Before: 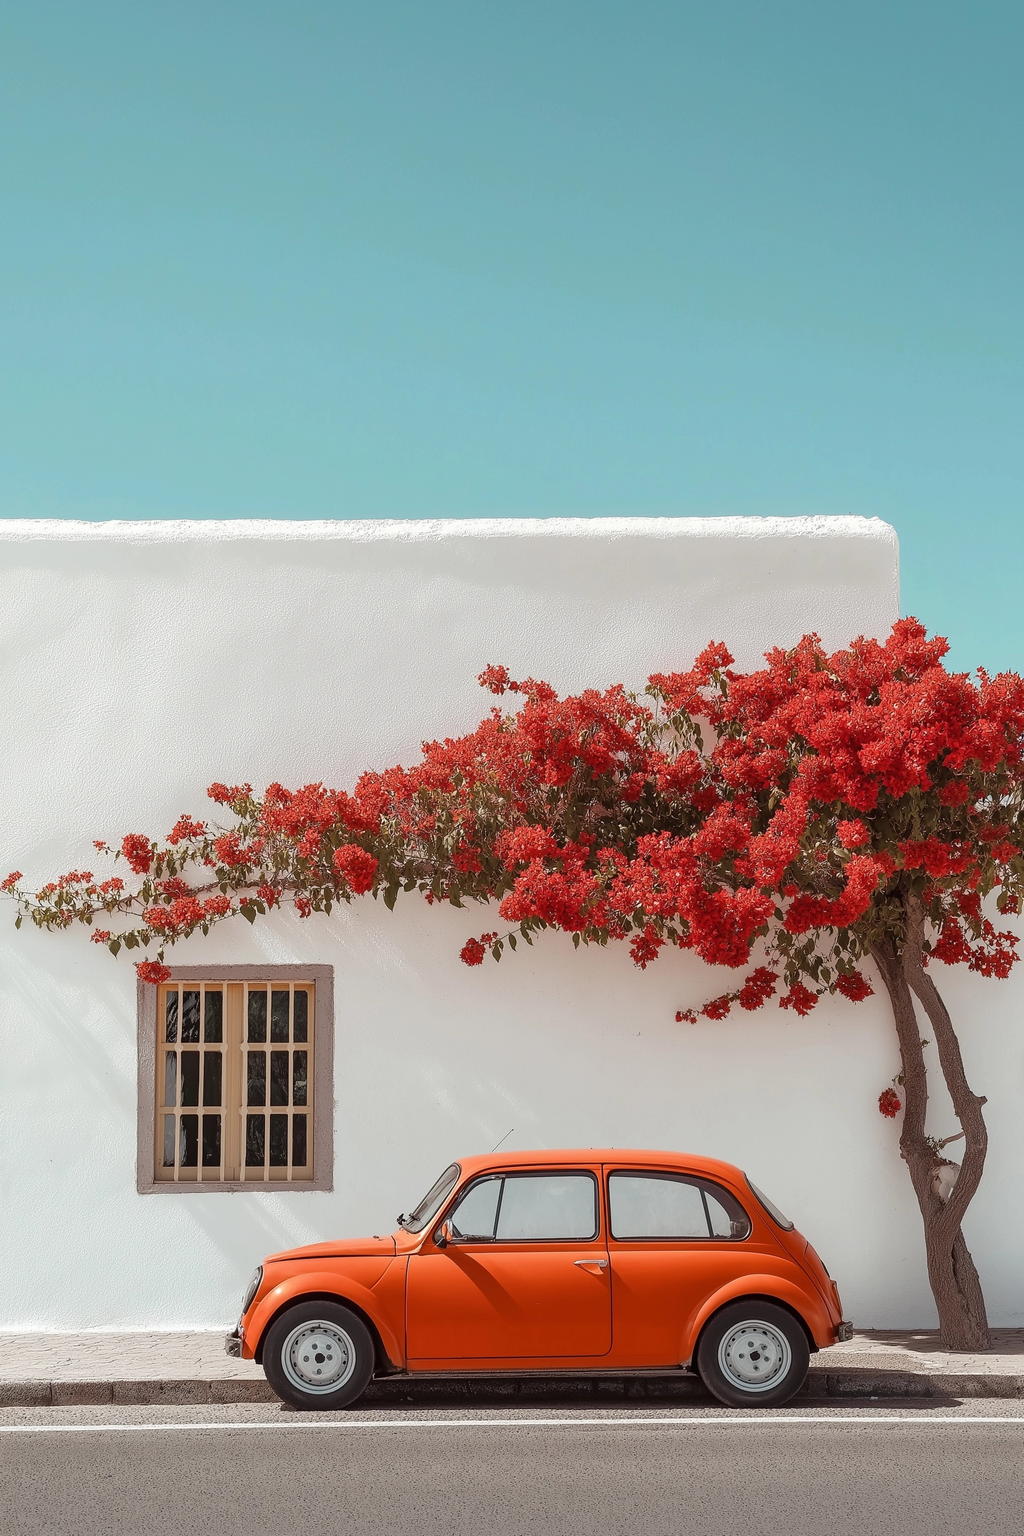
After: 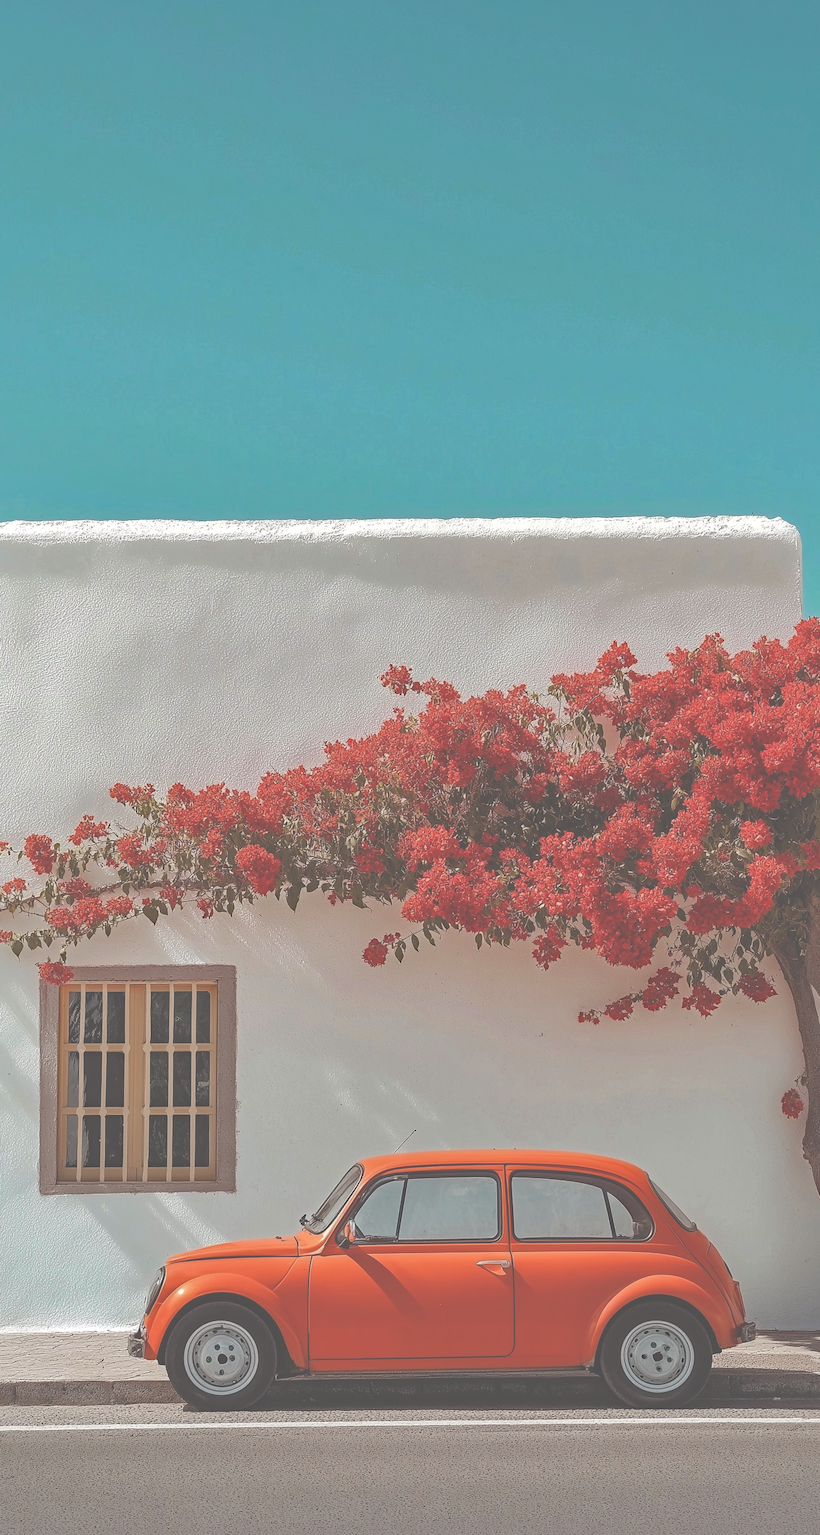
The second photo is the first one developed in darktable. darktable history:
shadows and highlights: on, module defaults
crop and rotate: left 9.598%, right 10.269%
exposure: black level correction -0.087, compensate highlight preservation false
haze removal: strength 0.53, distance 0.925, compatibility mode true, adaptive false
